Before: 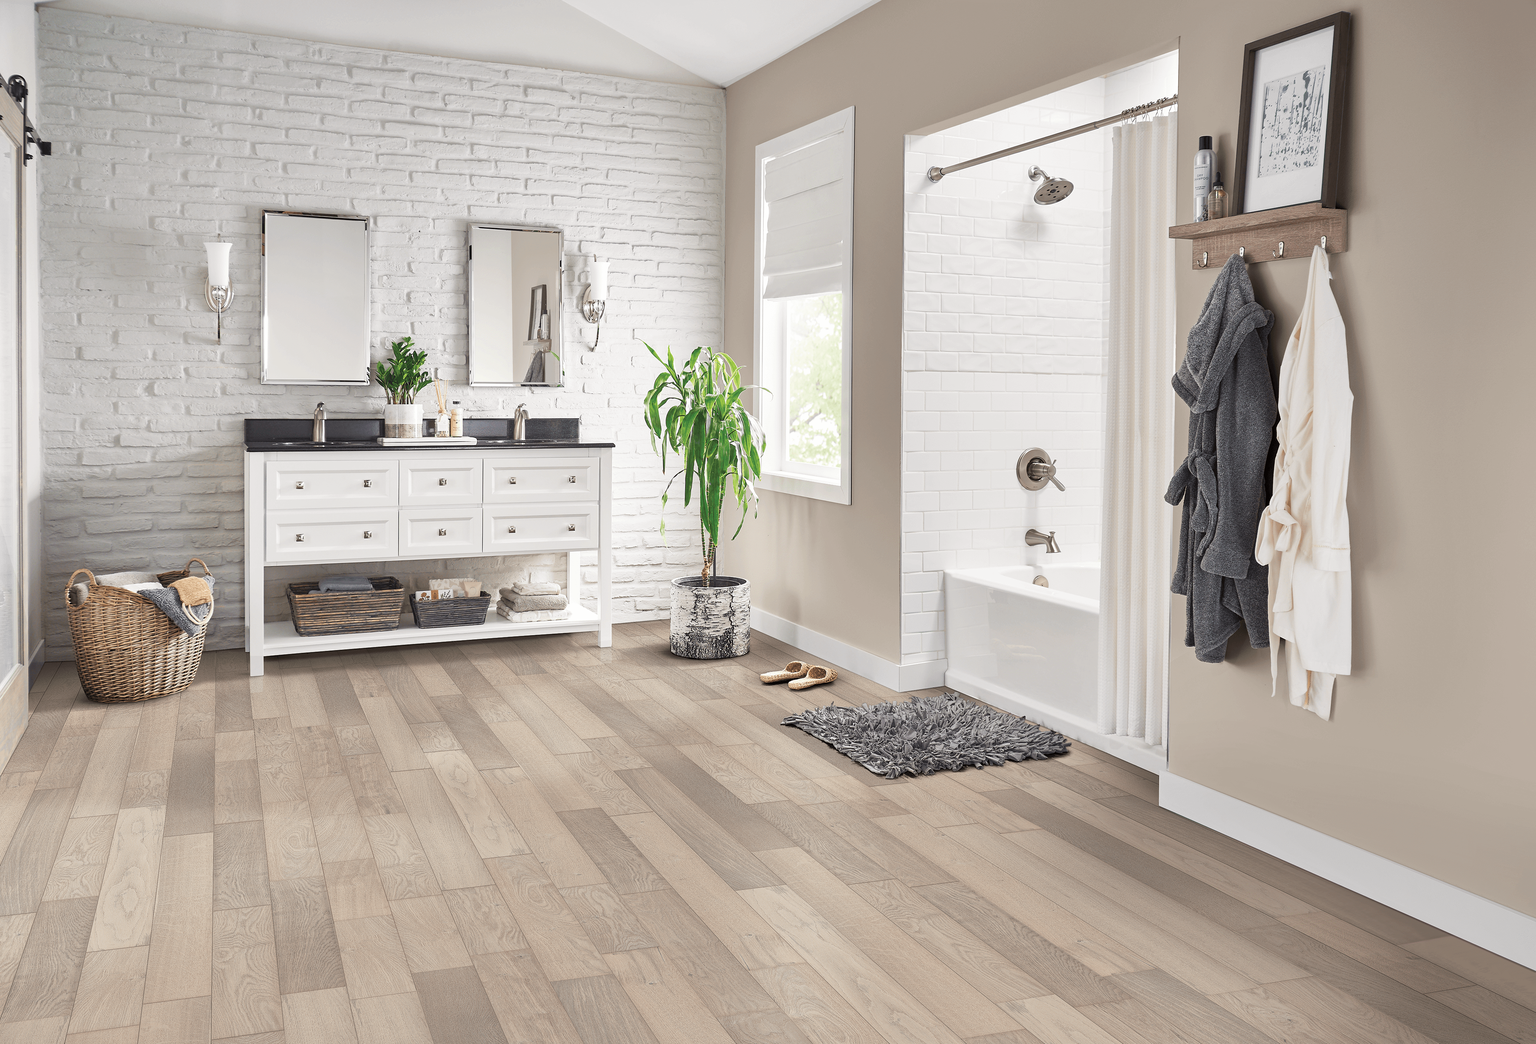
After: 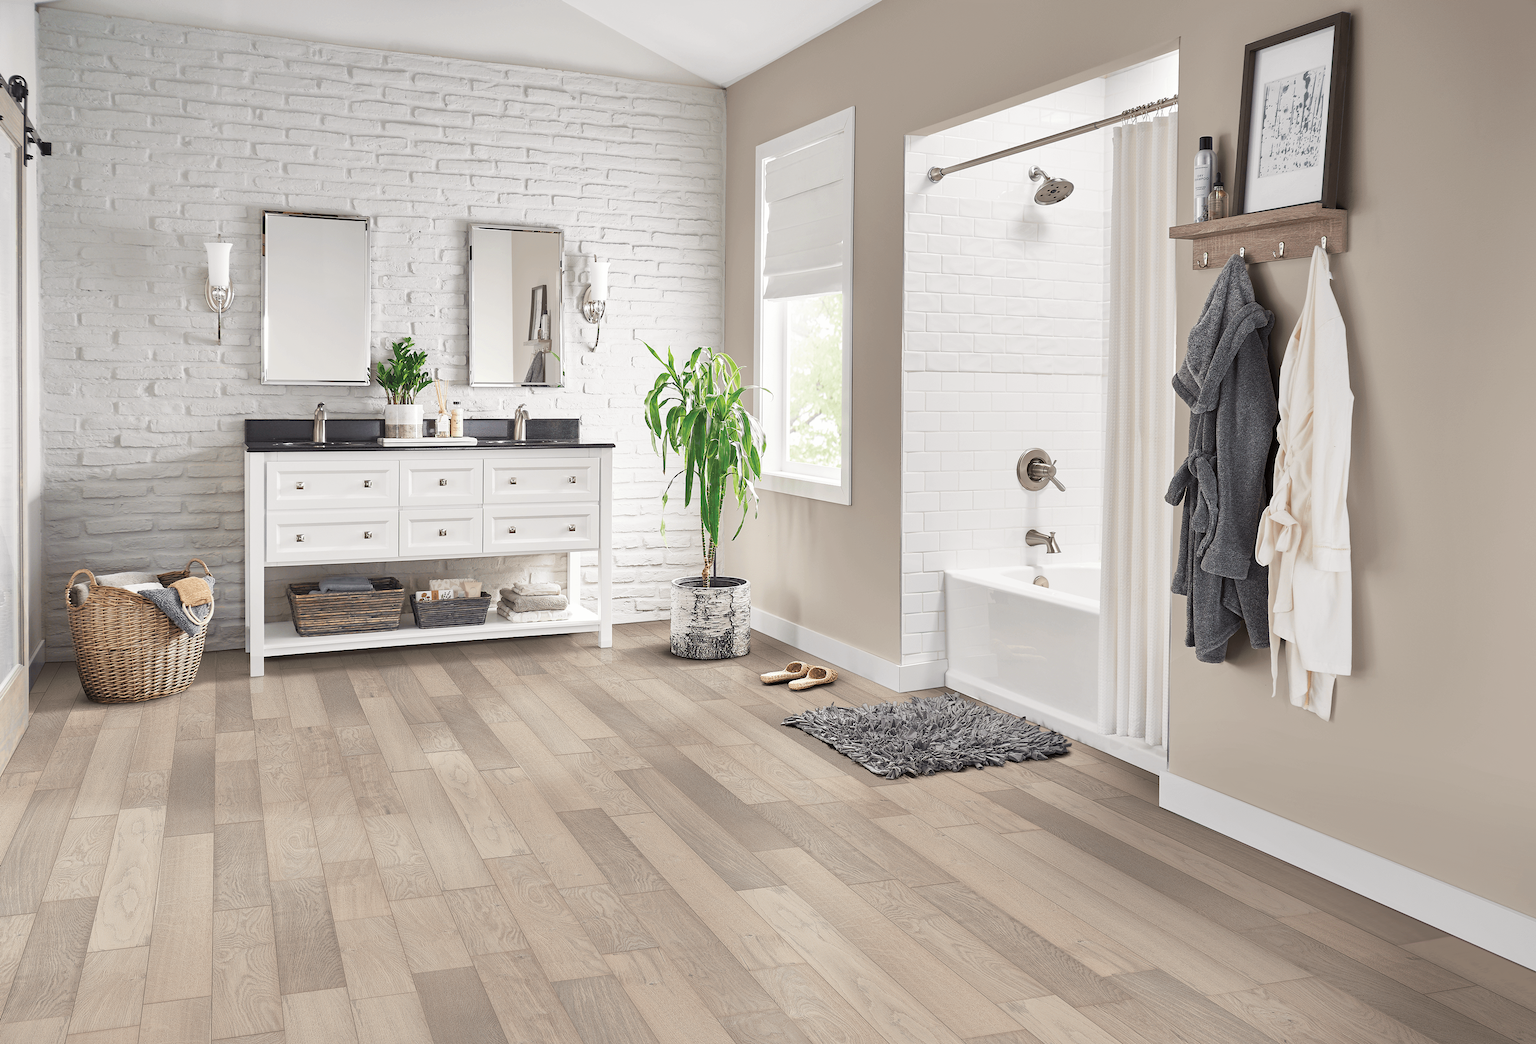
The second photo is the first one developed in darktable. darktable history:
color correction: highlights b* 0.014, saturation 0.98
